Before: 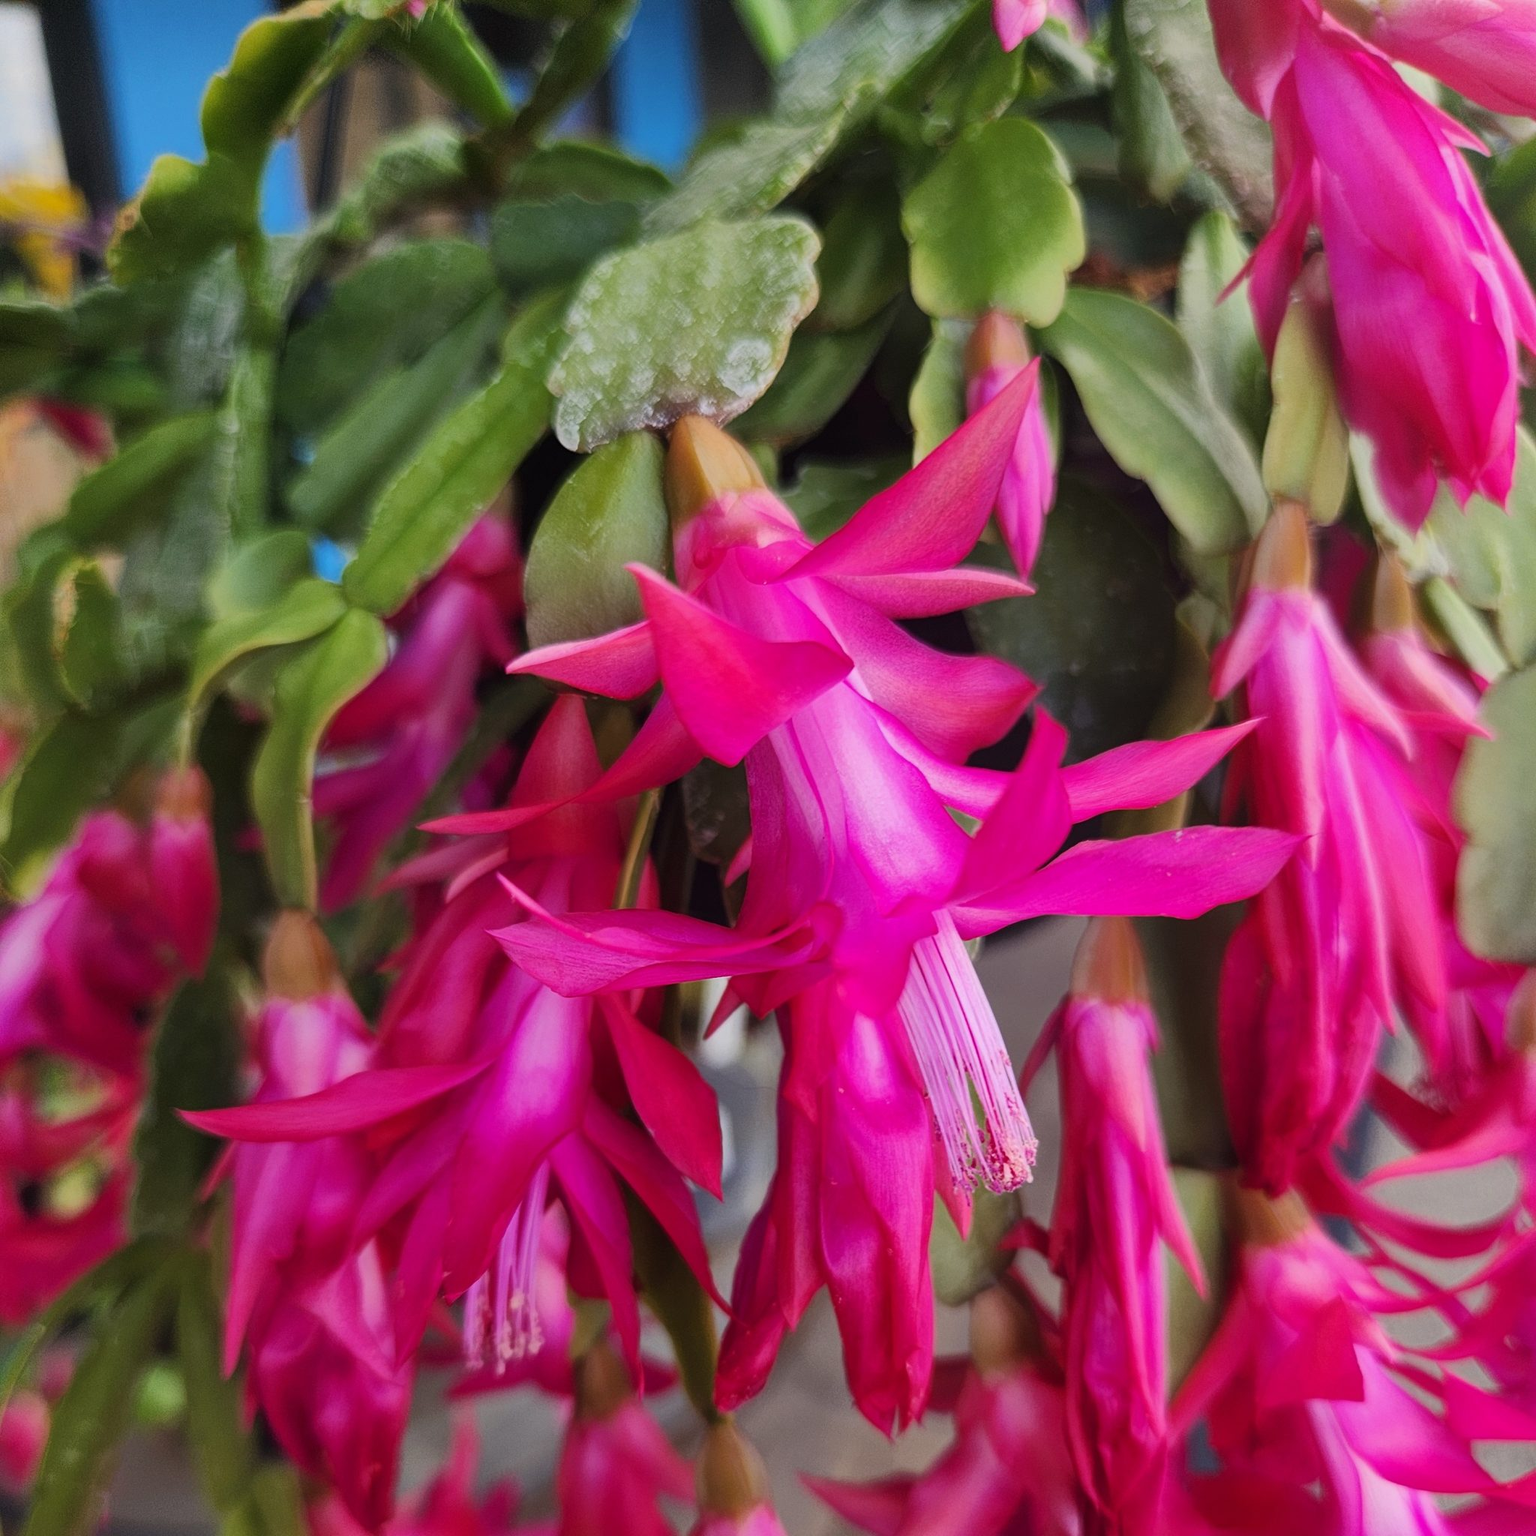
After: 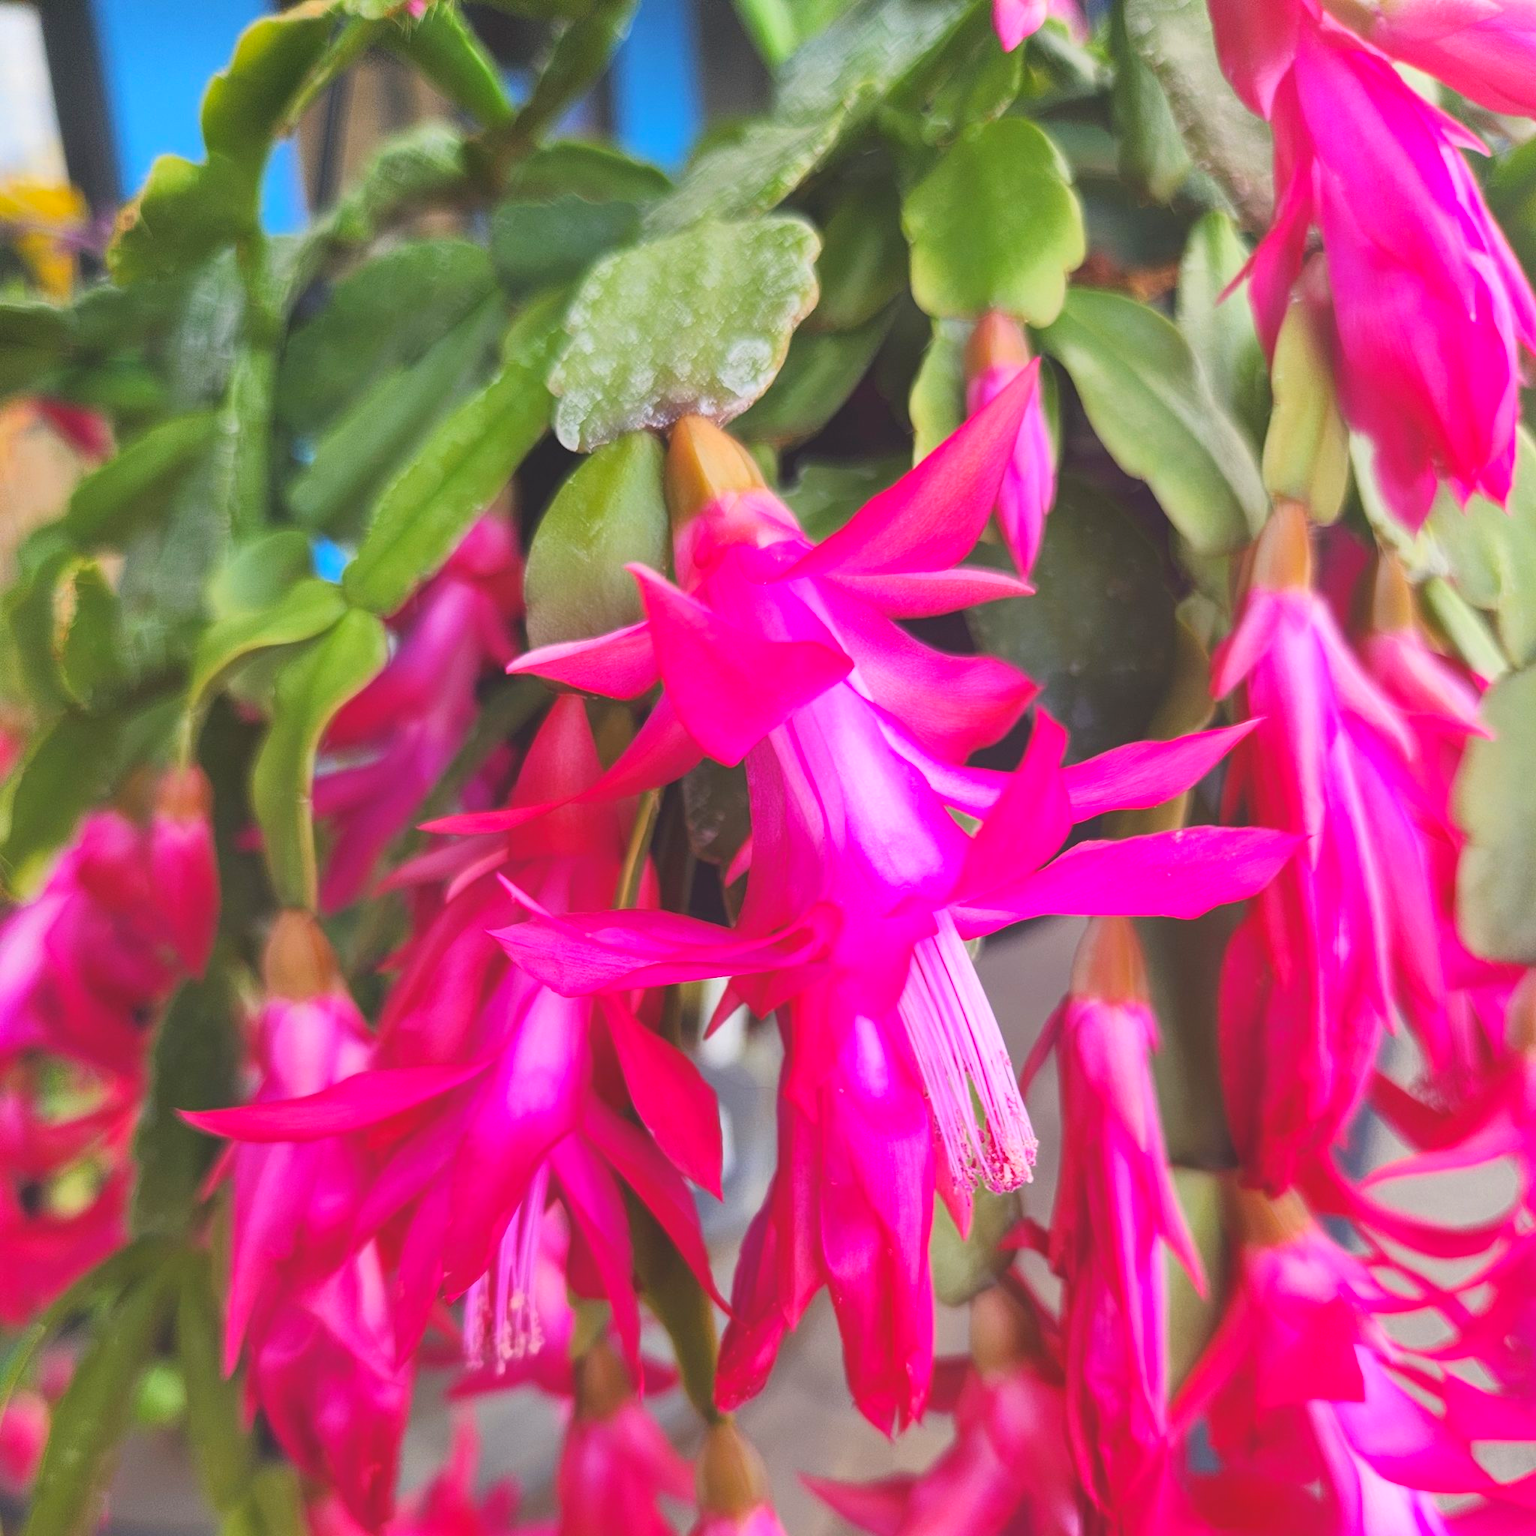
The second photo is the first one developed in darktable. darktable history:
exposure: black level correction 0, exposure 1 EV, compensate highlight preservation false
contrast brightness saturation: contrast -0.28
